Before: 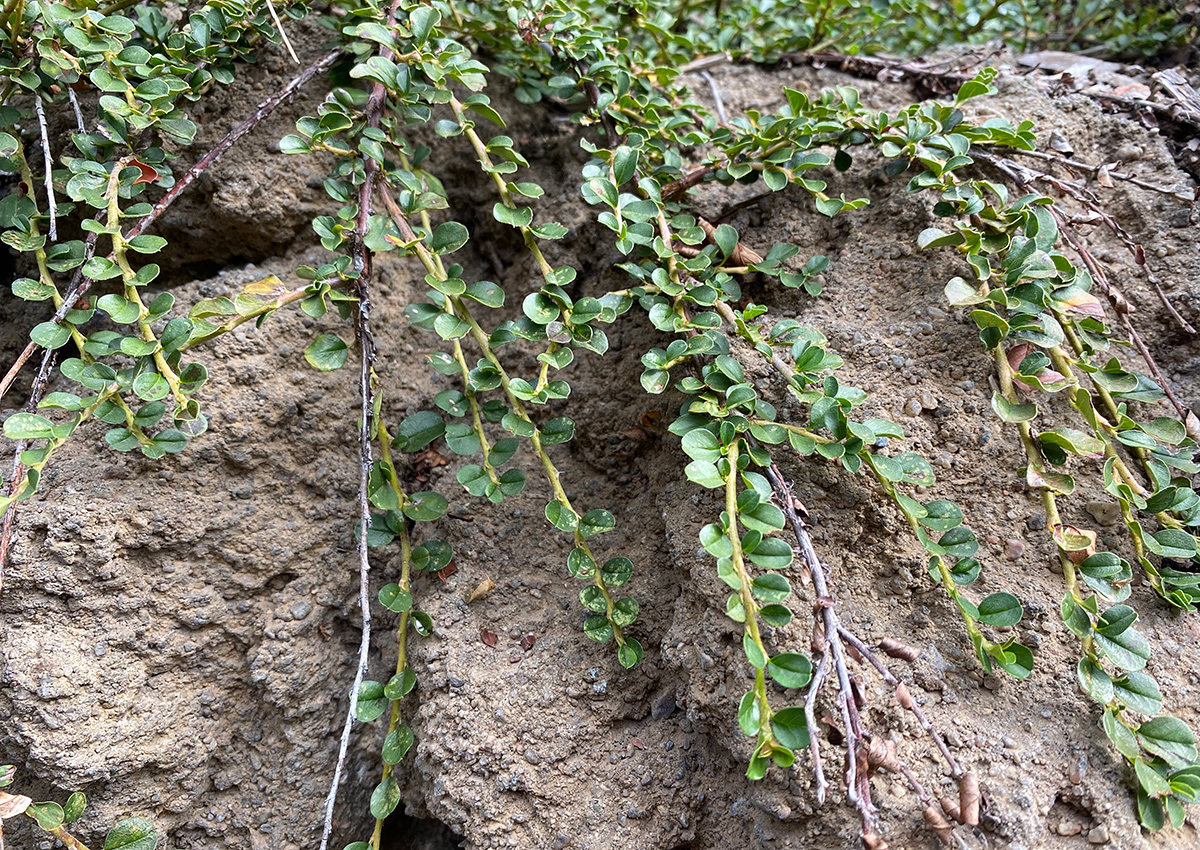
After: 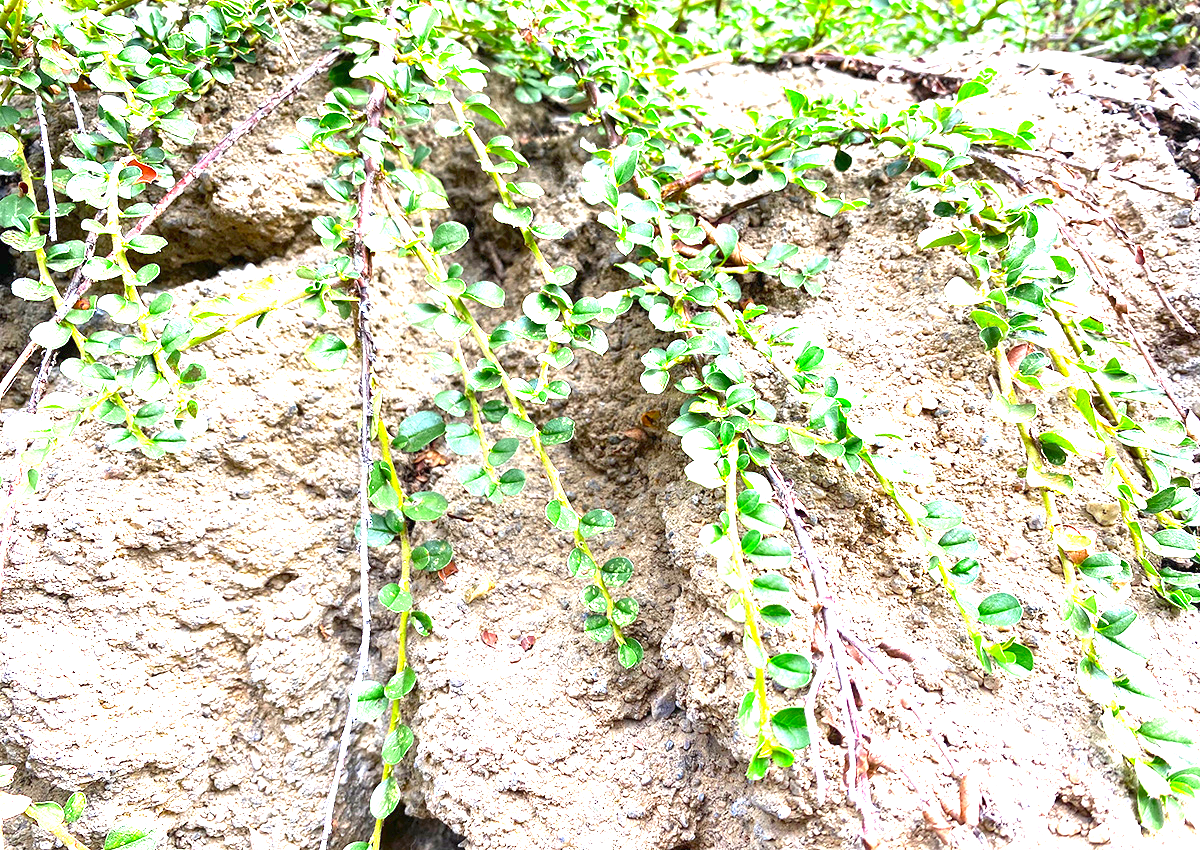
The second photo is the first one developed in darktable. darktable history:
color balance rgb: linear chroma grading › global chroma 0.754%, perceptual saturation grading › global saturation 31.041%
levels: levels [0, 0.498, 0.996]
exposure: black level correction 0, exposure 2.43 EV, compensate exposure bias true, compensate highlight preservation false
color zones: curves: ch2 [(0, 0.5) (0.084, 0.497) (0.323, 0.335) (0.4, 0.497) (1, 0.5)], mix -120.38%
